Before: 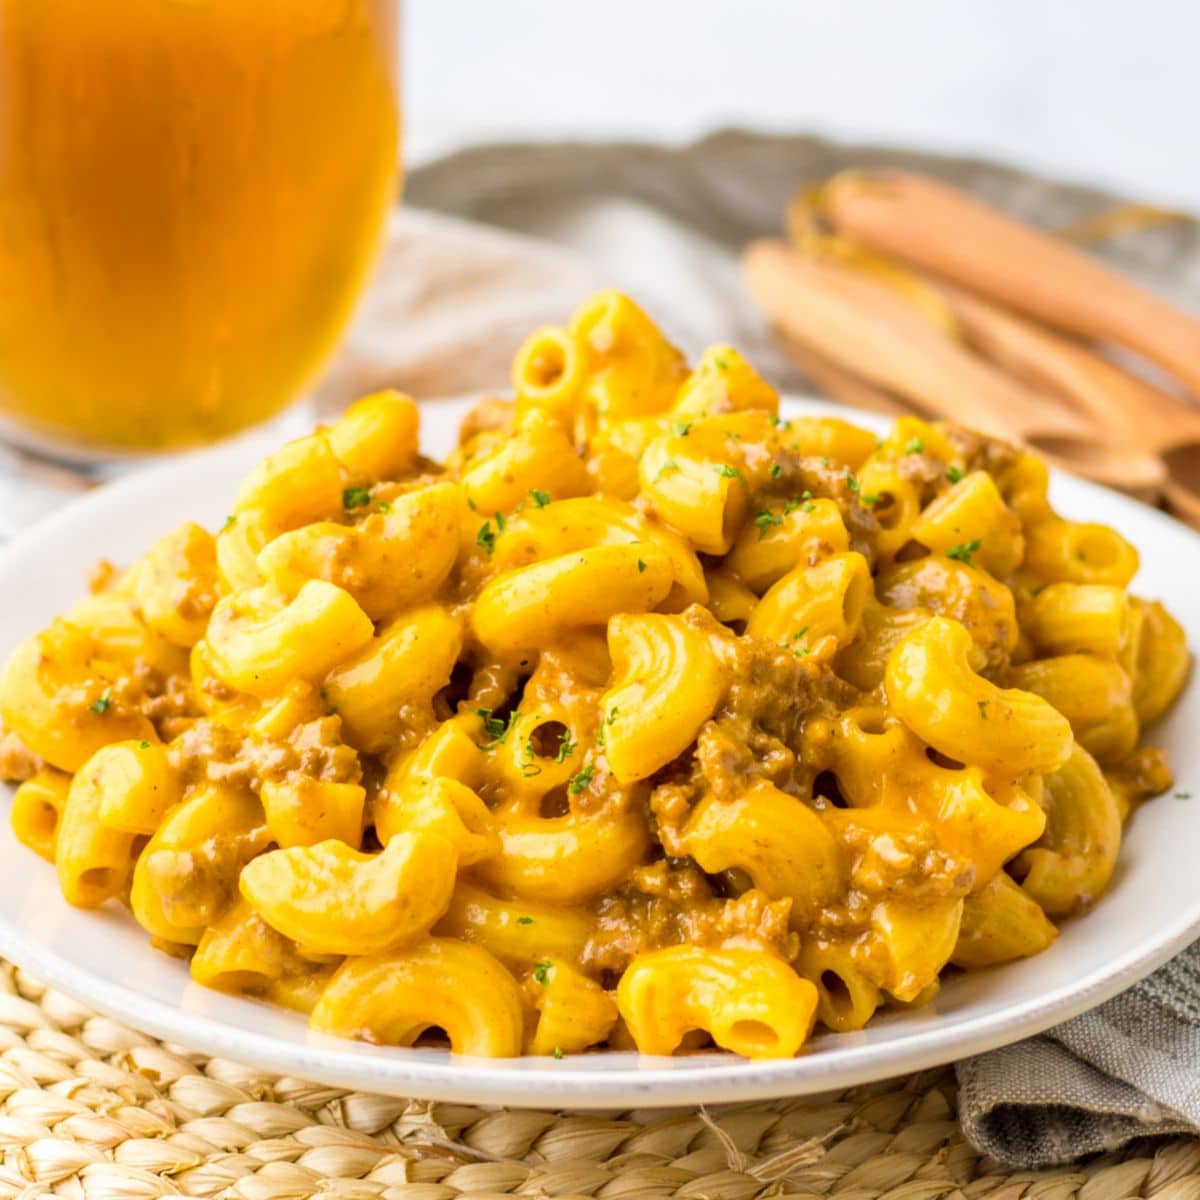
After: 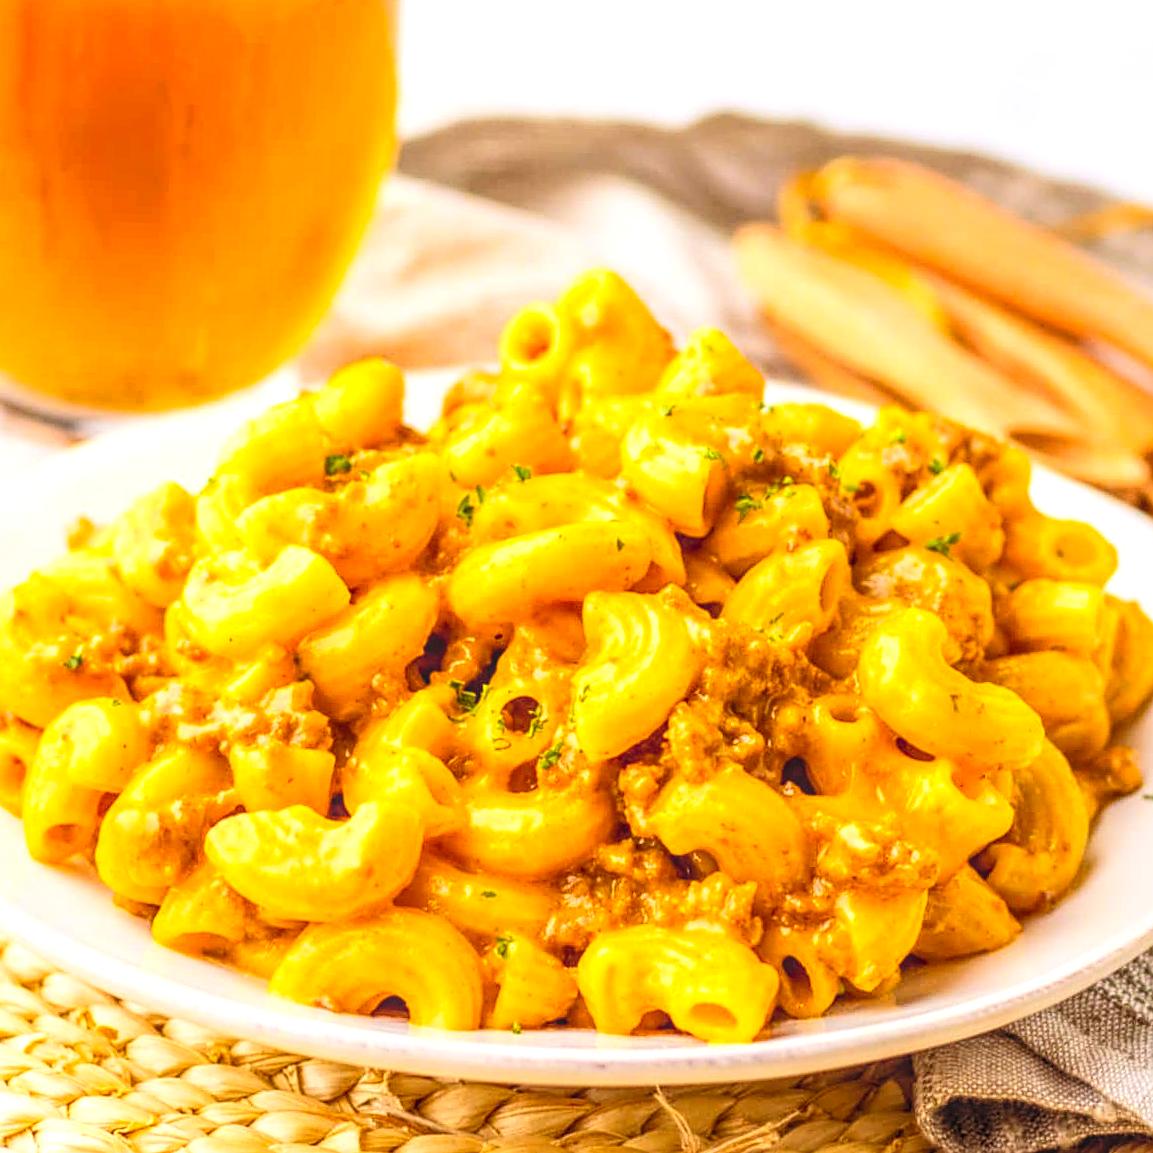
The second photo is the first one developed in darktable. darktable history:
local contrast: highlights 74%, shadows 55%, detail 176%, midtone range 0.207
contrast brightness saturation: contrast 0.24, brightness 0.26, saturation 0.39
sharpen: on, module defaults
rgb levels: mode RGB, independent channels, levels [[0, 0.5, 1], [0, 0.521, 1], [0, 0.536, 1]]
crop and rotate: angle -2.38°
